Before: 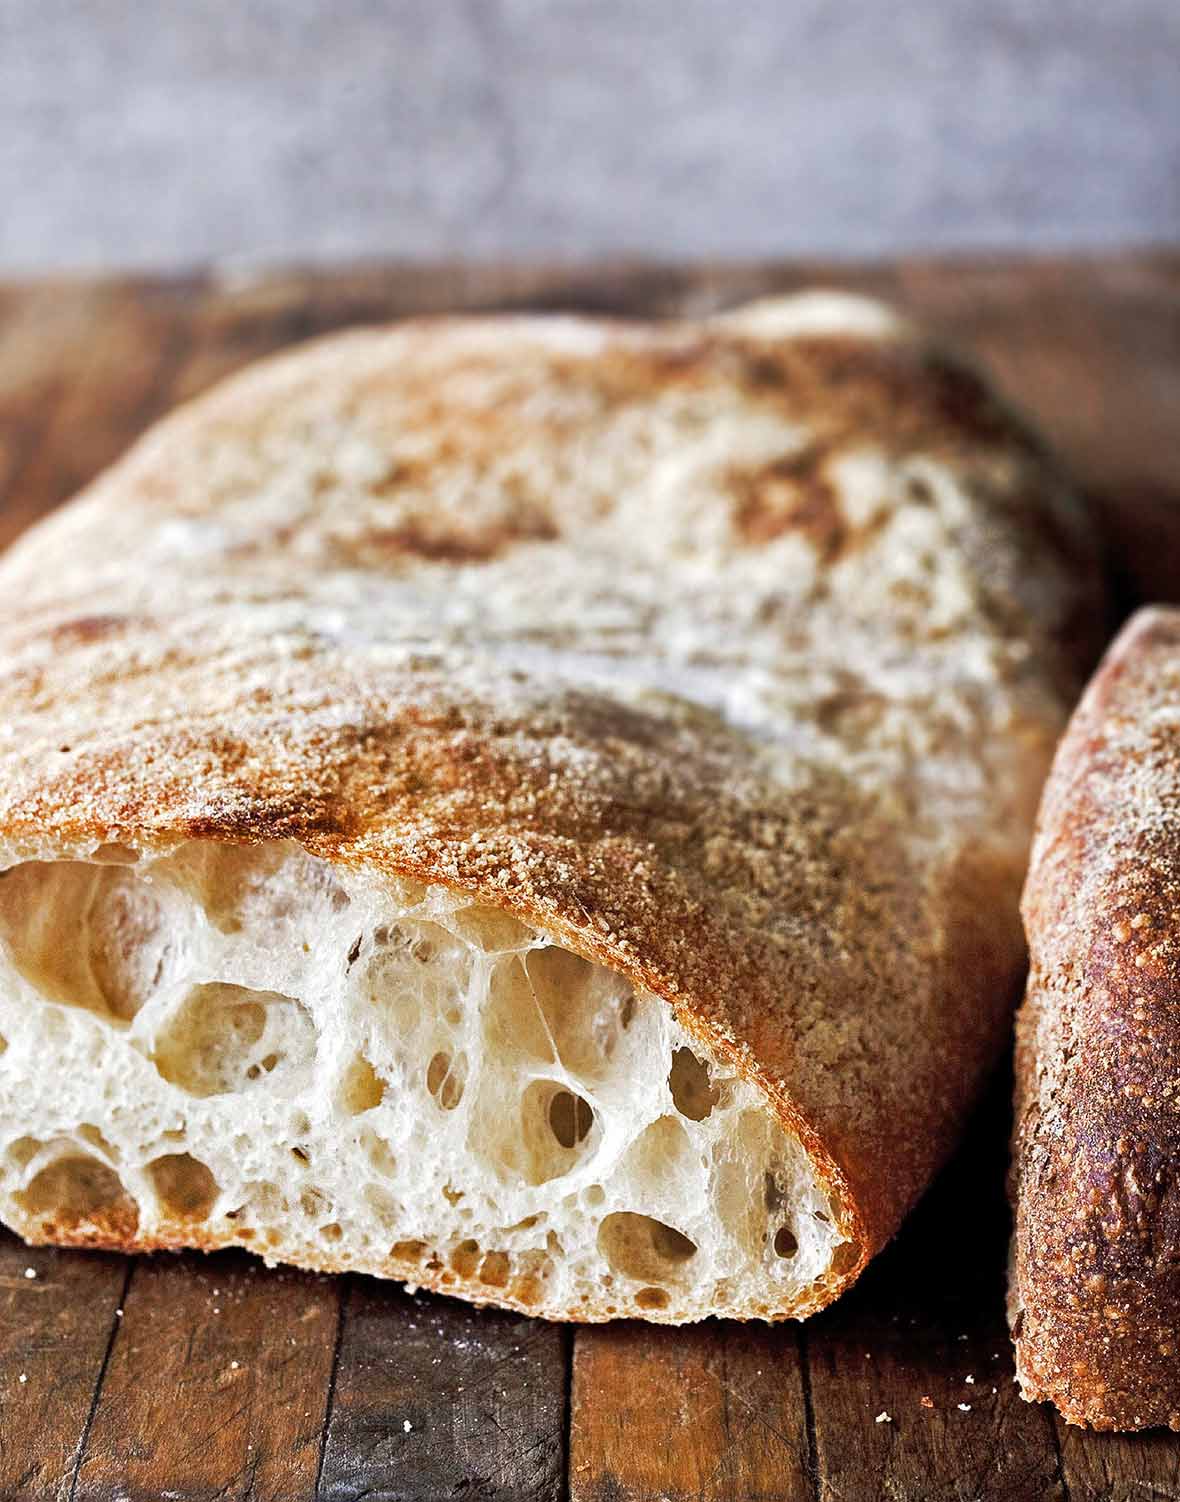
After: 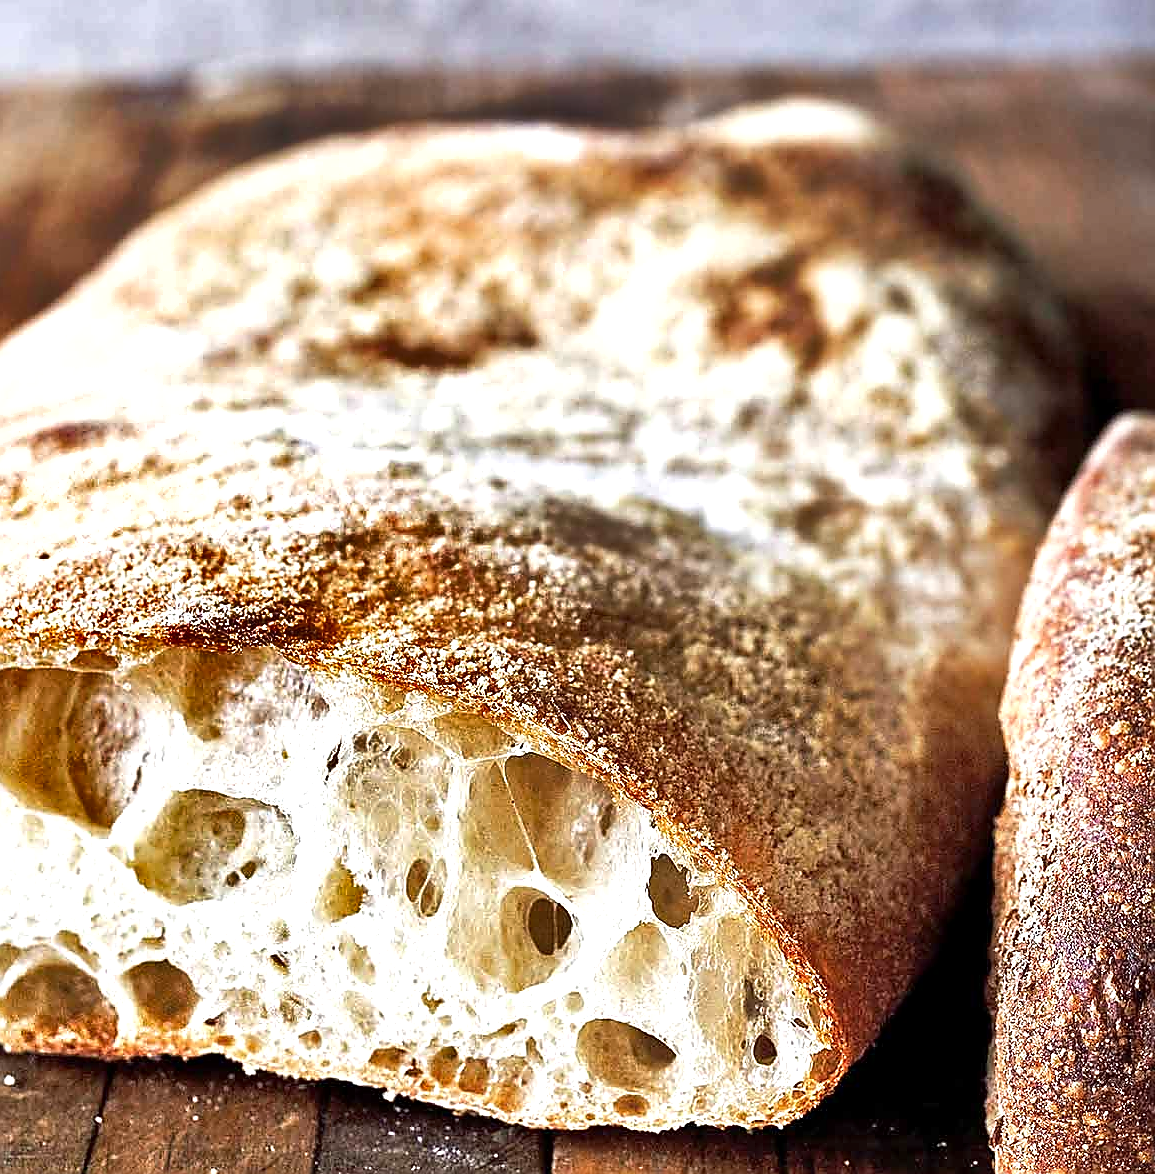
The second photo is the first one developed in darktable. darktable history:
exposure: exposure 0.562 EV, compensate highlight preservation false
crop and rotate: left 1.837%, top 12.907%, right 0.222%, bottom 8.924%
shadows and highlights: radius 134.62, soften with gaussian
sharpen: radius 1.37, amount 1.255, threshold 0.727
local contrast: mode bilateral grid, contrast 19, coarseness 50, detail 119%, midtone range 0.2
